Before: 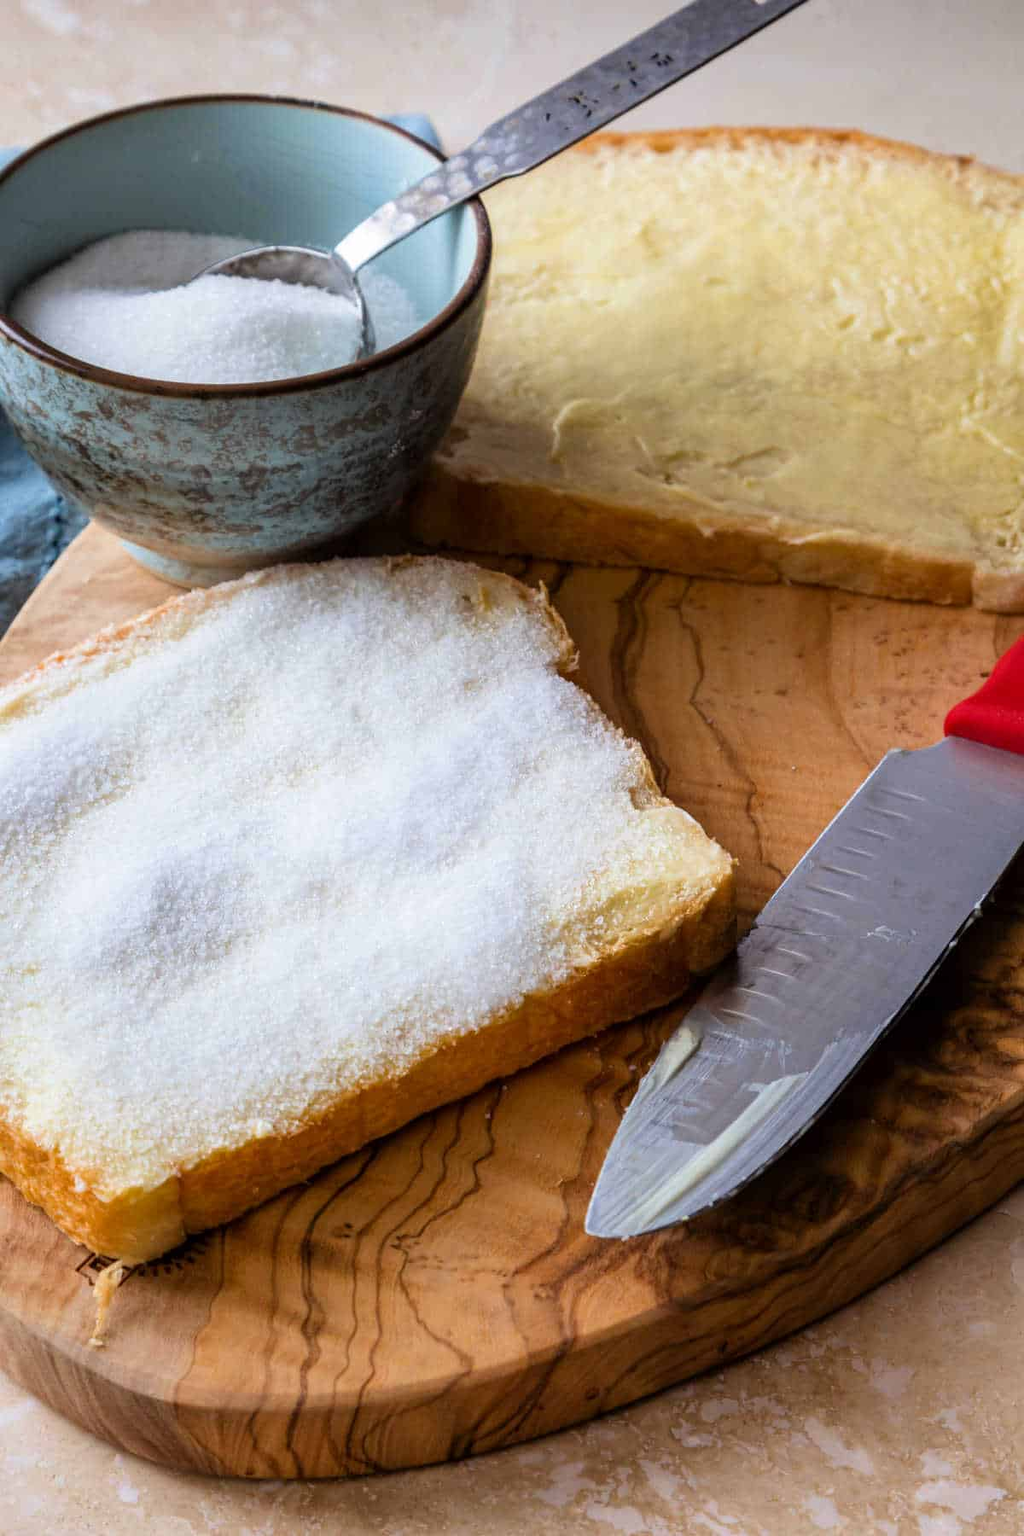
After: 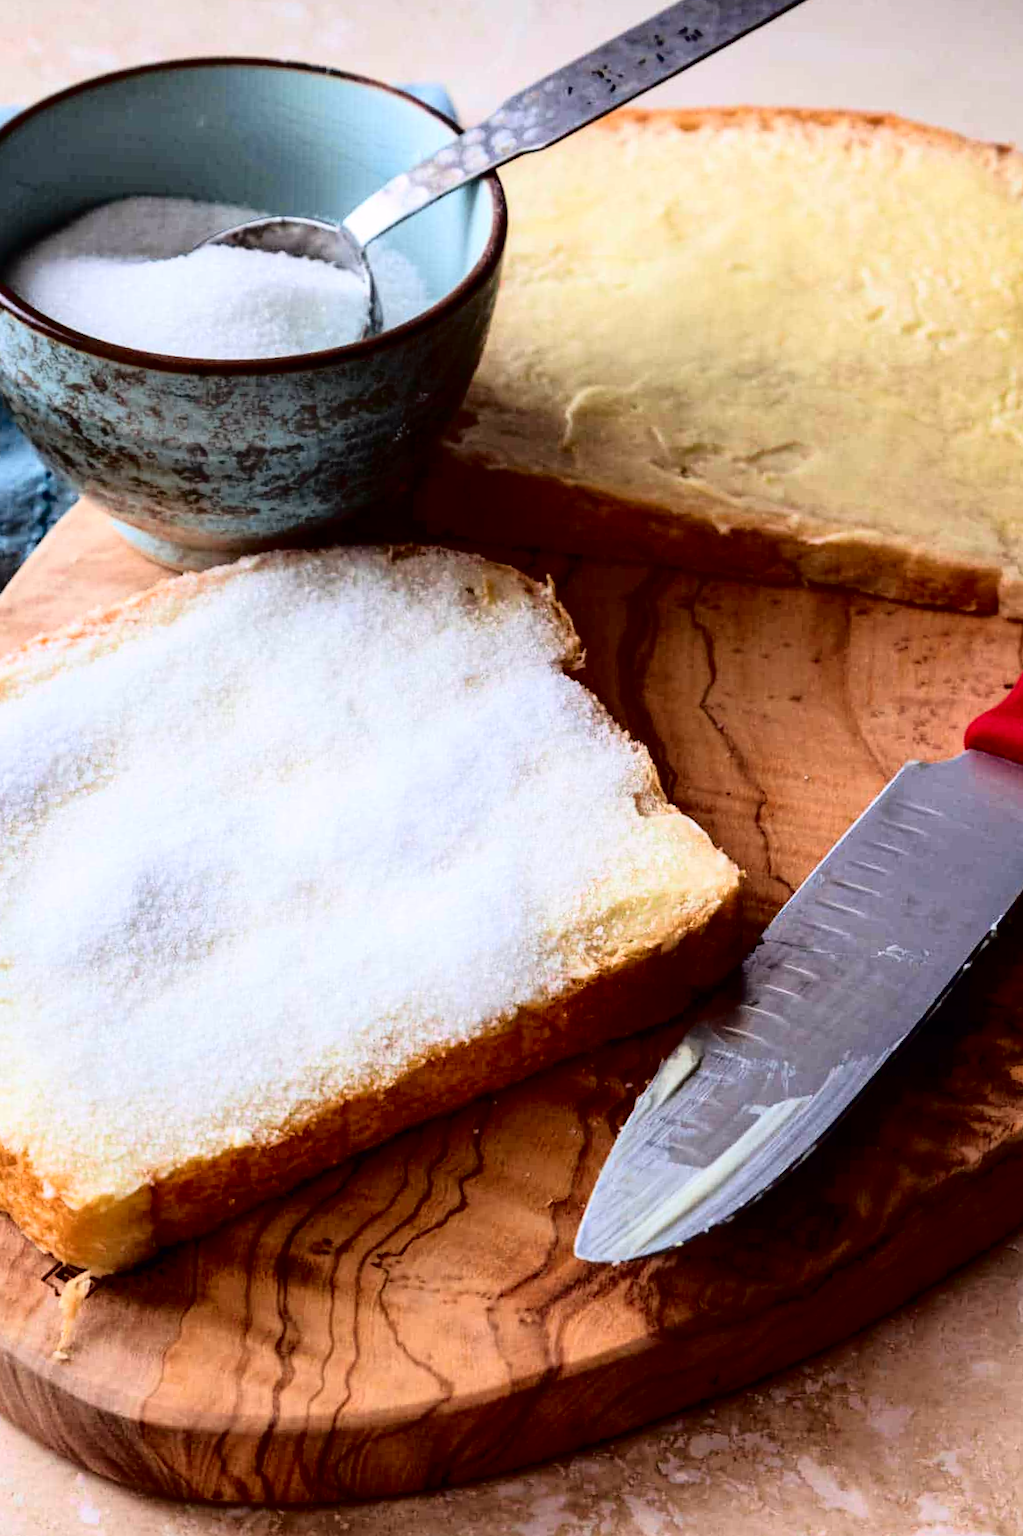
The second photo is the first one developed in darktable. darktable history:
tone curve: curves: ch0 [(0, 0) (0.126, 0.061) (0.362, 0.382) (0.498, 0.498) (0.706, 0.712) (1, 1)]; ch1 [(0, 0) (0.5, 0.505) (0.55, 0.578) (1, 1)]; ch2 [(0, 0) (0.44, 0.424) (0.489, 0.483) (0.537, 0.538) (1, 1)], color space Lab, independent channels, preserve colors none
crop and rotate: angle -1.69°
contrast brightness saturation: contrast 0.28
